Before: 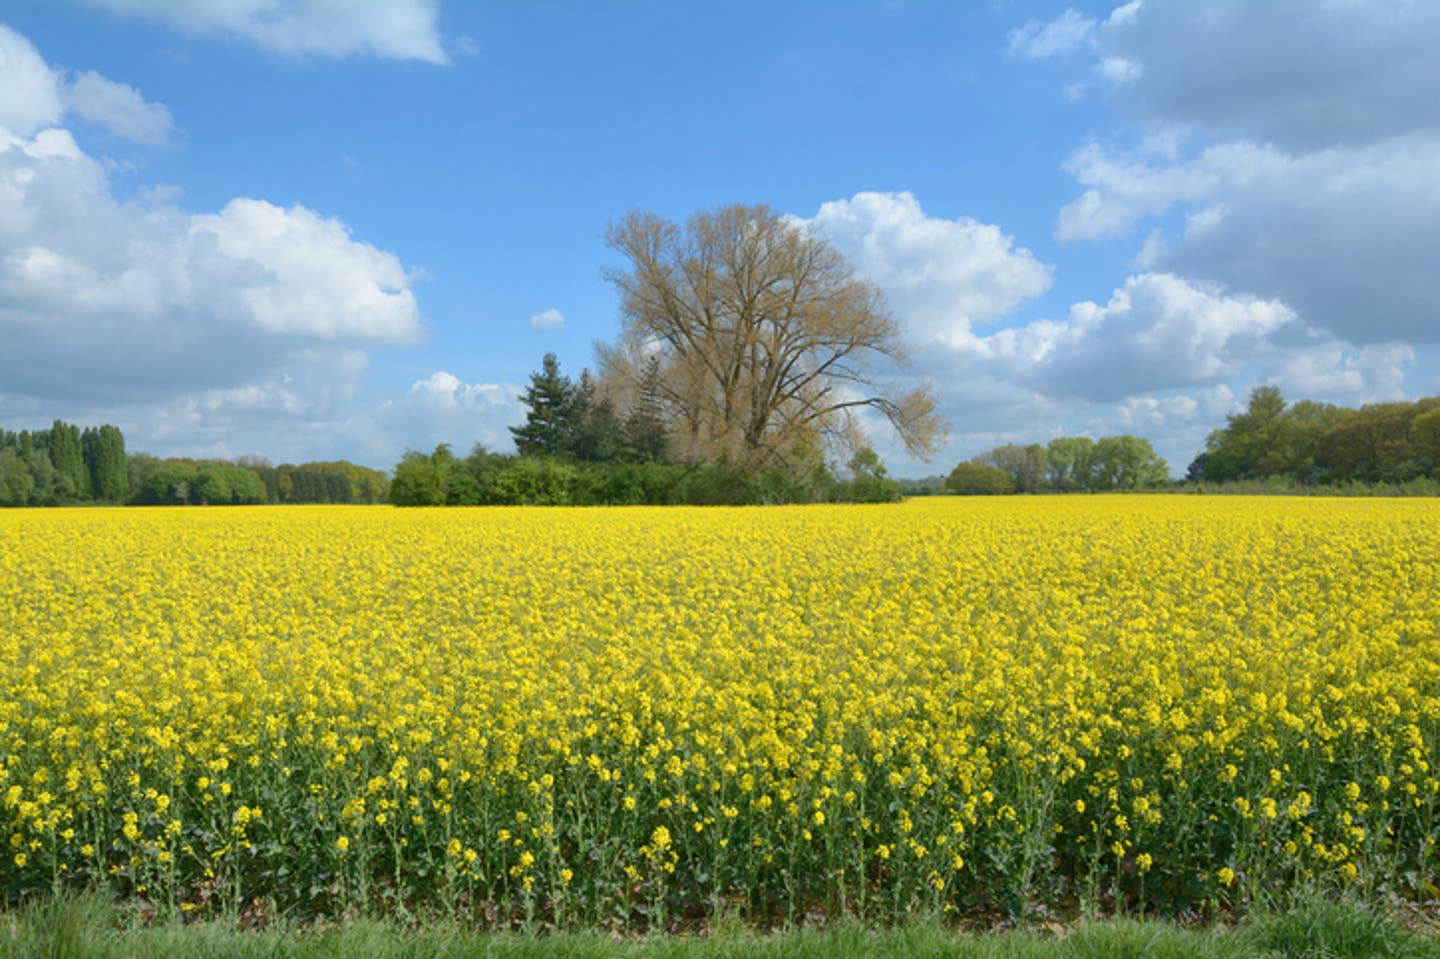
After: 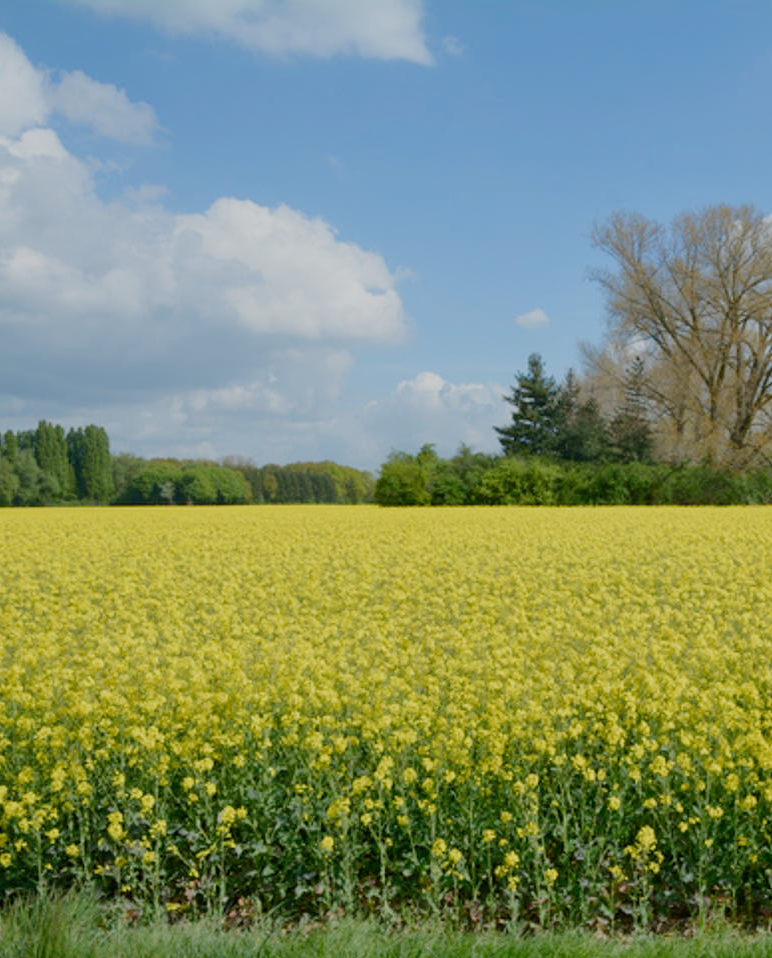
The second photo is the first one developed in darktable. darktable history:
filmic rgb: black relative exposure -7.65 EV, white relative exposure 4.56 EV, hardness 3.61, add noise in highlights 0.001, preserve chrominance no, color science v3 (2019), use custom middle-gray values true, contrast in highlights soft
crop: left 1.043%, right 45.304%, bottom 0.092%
